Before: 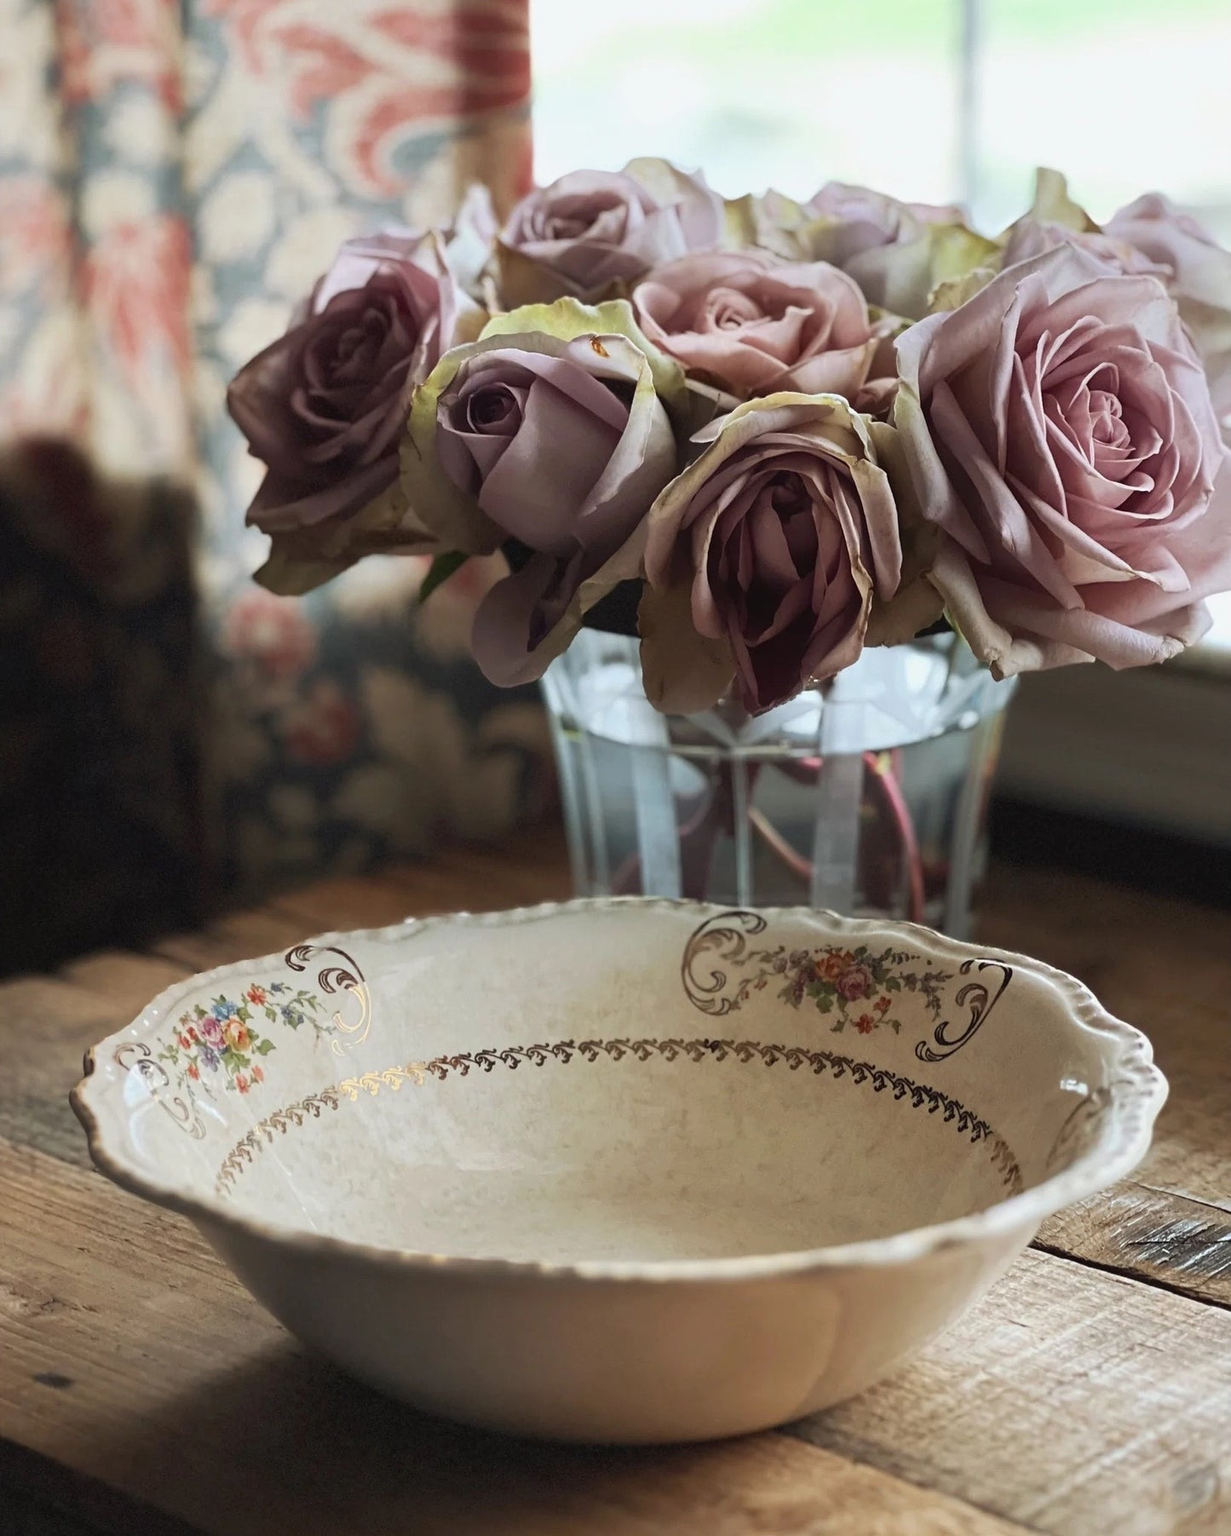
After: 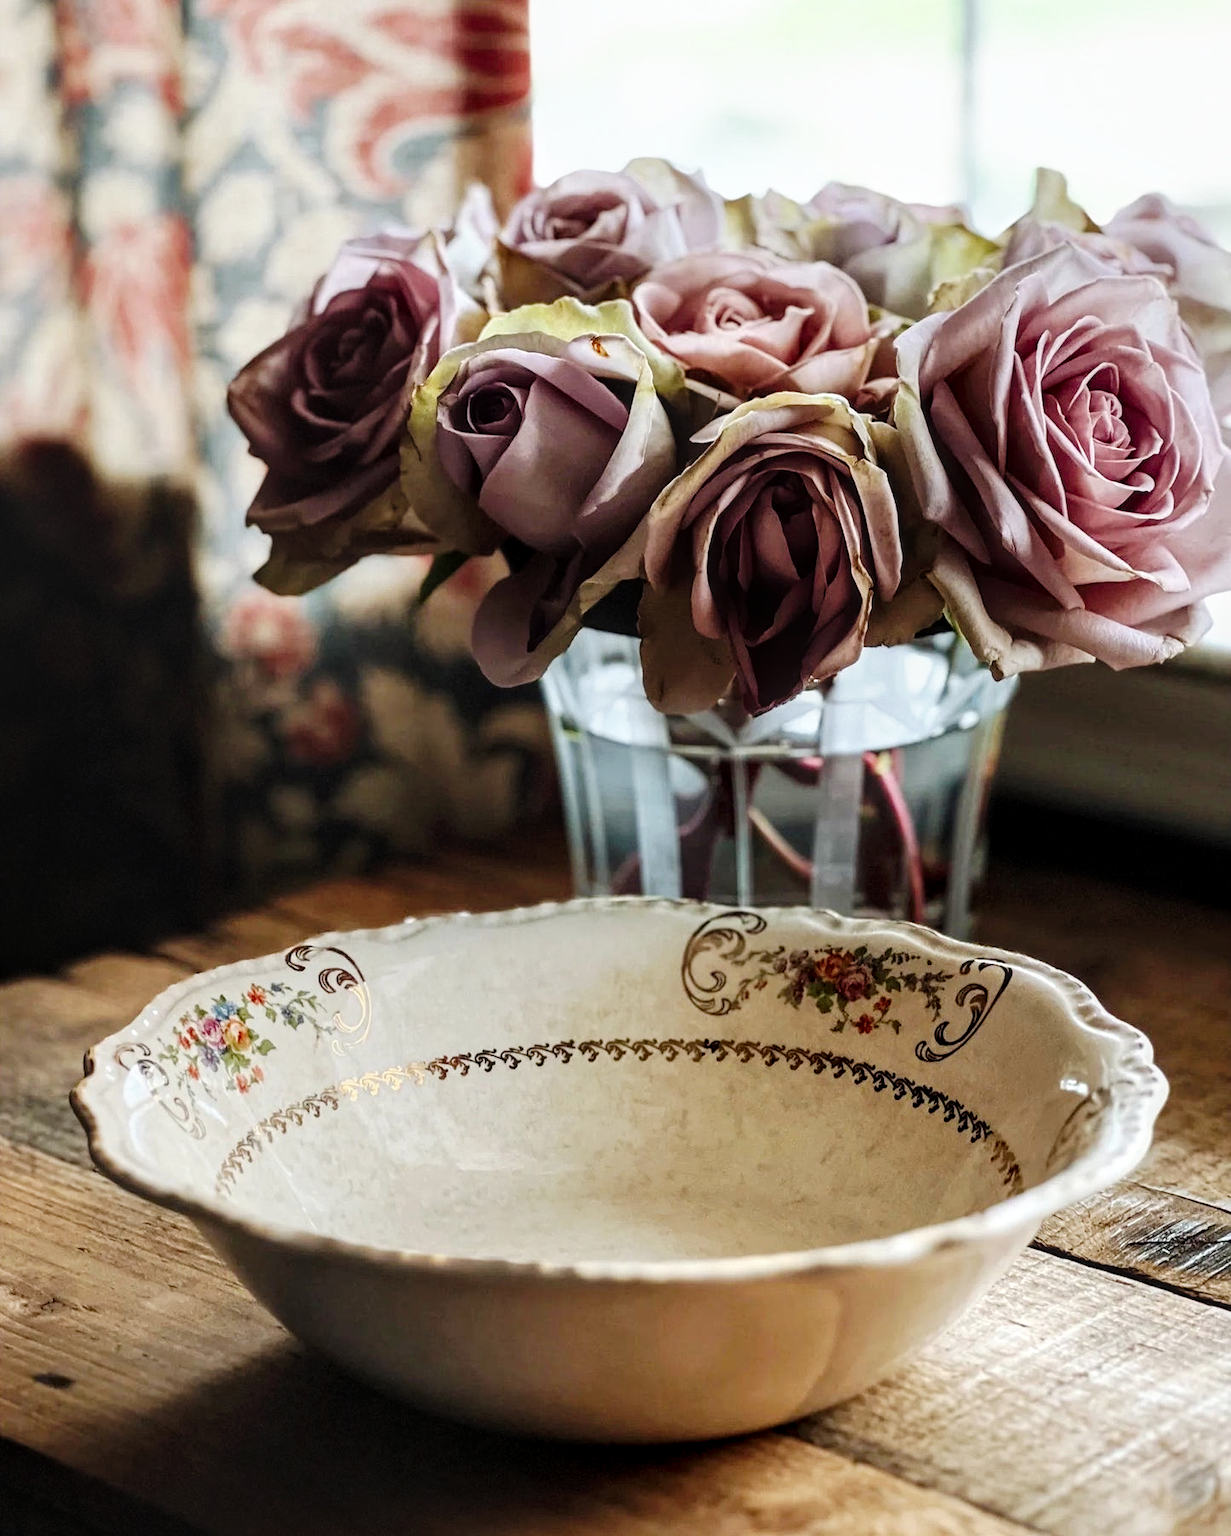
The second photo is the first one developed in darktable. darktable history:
tone curve: curves: ch0 [(0, 0) (0.003, 0.003) (0.011, 0.005) (0.025, 0.008) (0.044, 0.012) (0.069, 0.02) (0.1, 0.031) (0.136, 0.047) (0.177, 0.088) (0.224, 0.141) (0.277, 0.222) (0.335, 0.32) (0.399, 0.422) (0.468, 0.523) (0.543, 0.623) (0.623, 0.716) (0.709, 0.796) (0.801, 0.878) (0.898, 0.957) (1, 1)], preserve colors none
local contrast: detail 130%
